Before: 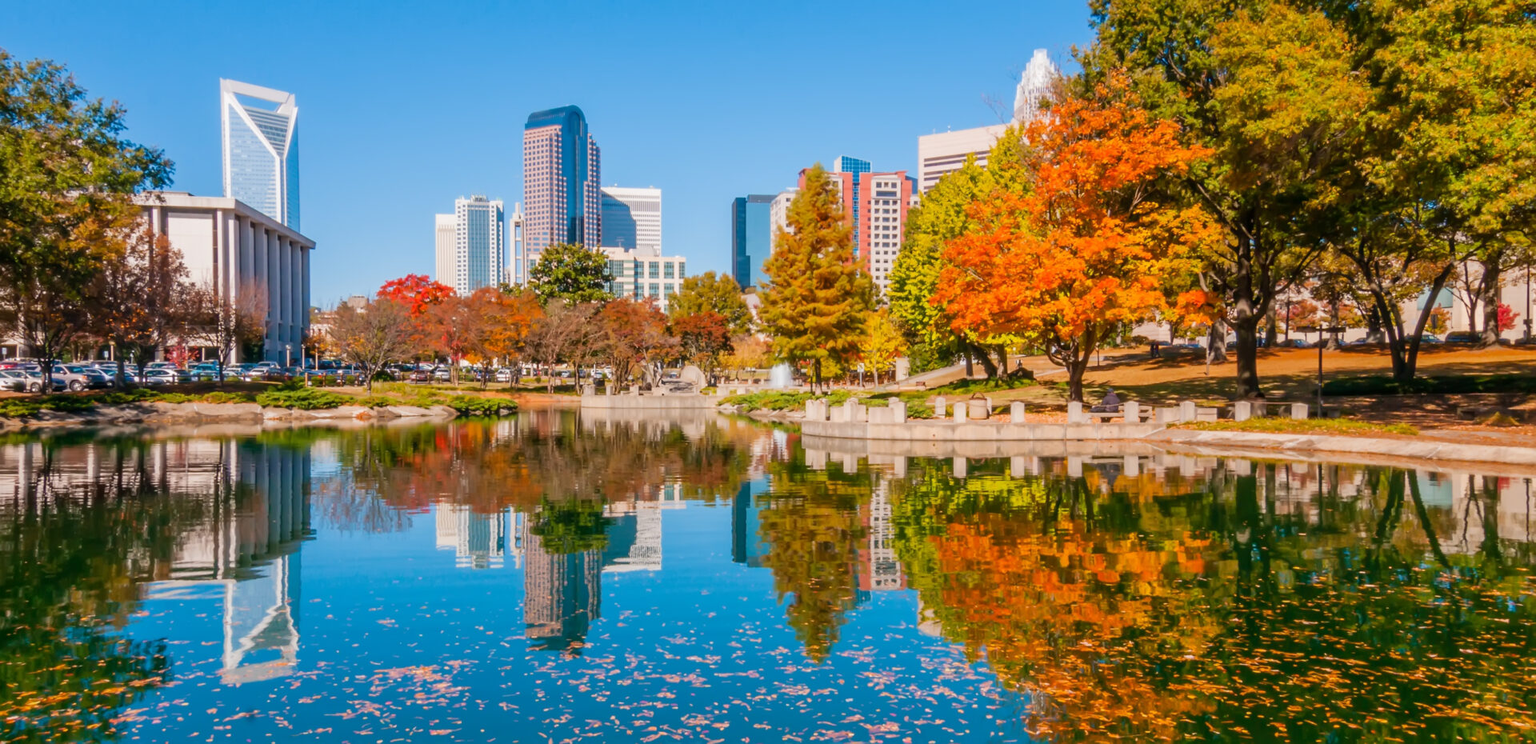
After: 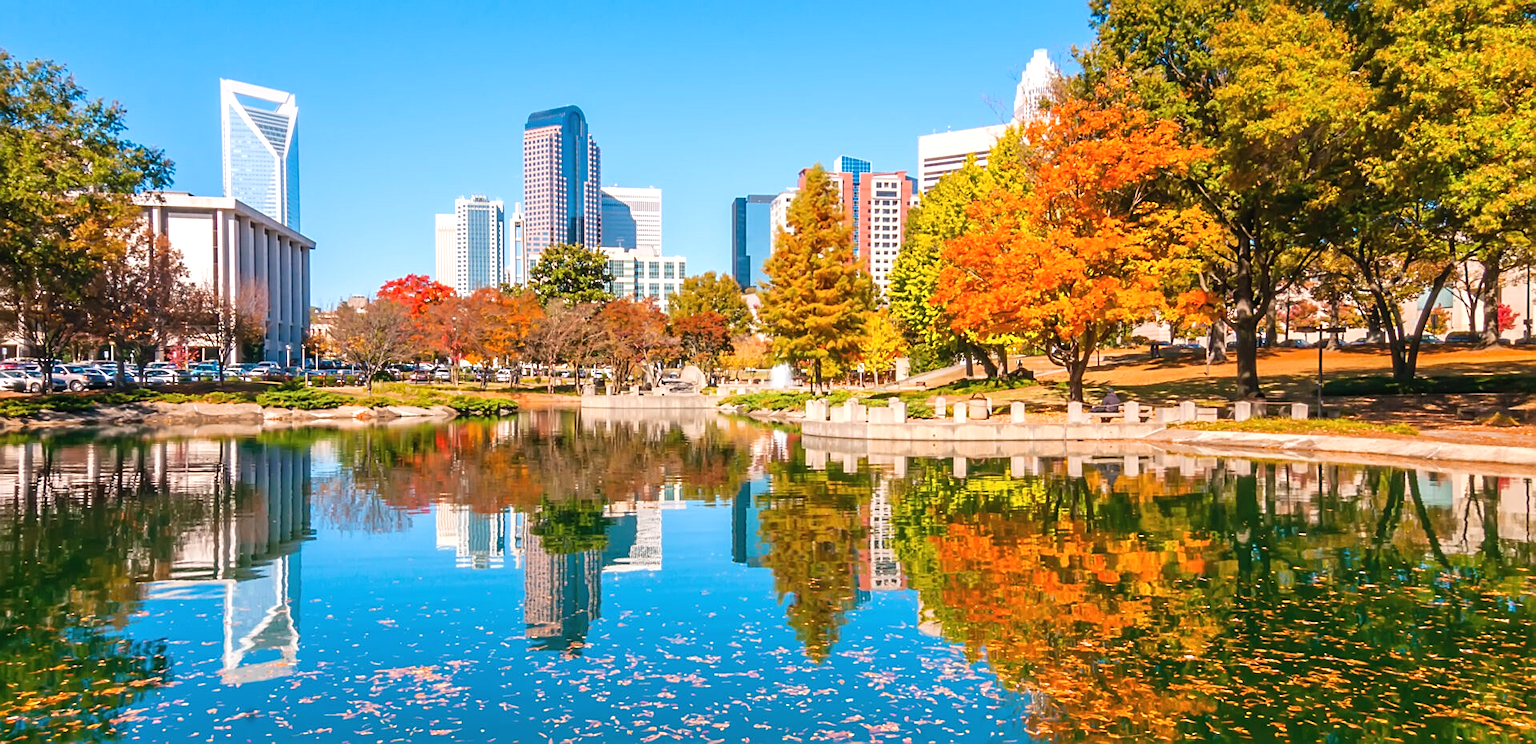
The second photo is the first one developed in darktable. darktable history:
exposure: black level correction -0.002, exposure 0.532 EV, compensate exposure bias true, compensate highlight preservation false
sharpen: amount 0.499
